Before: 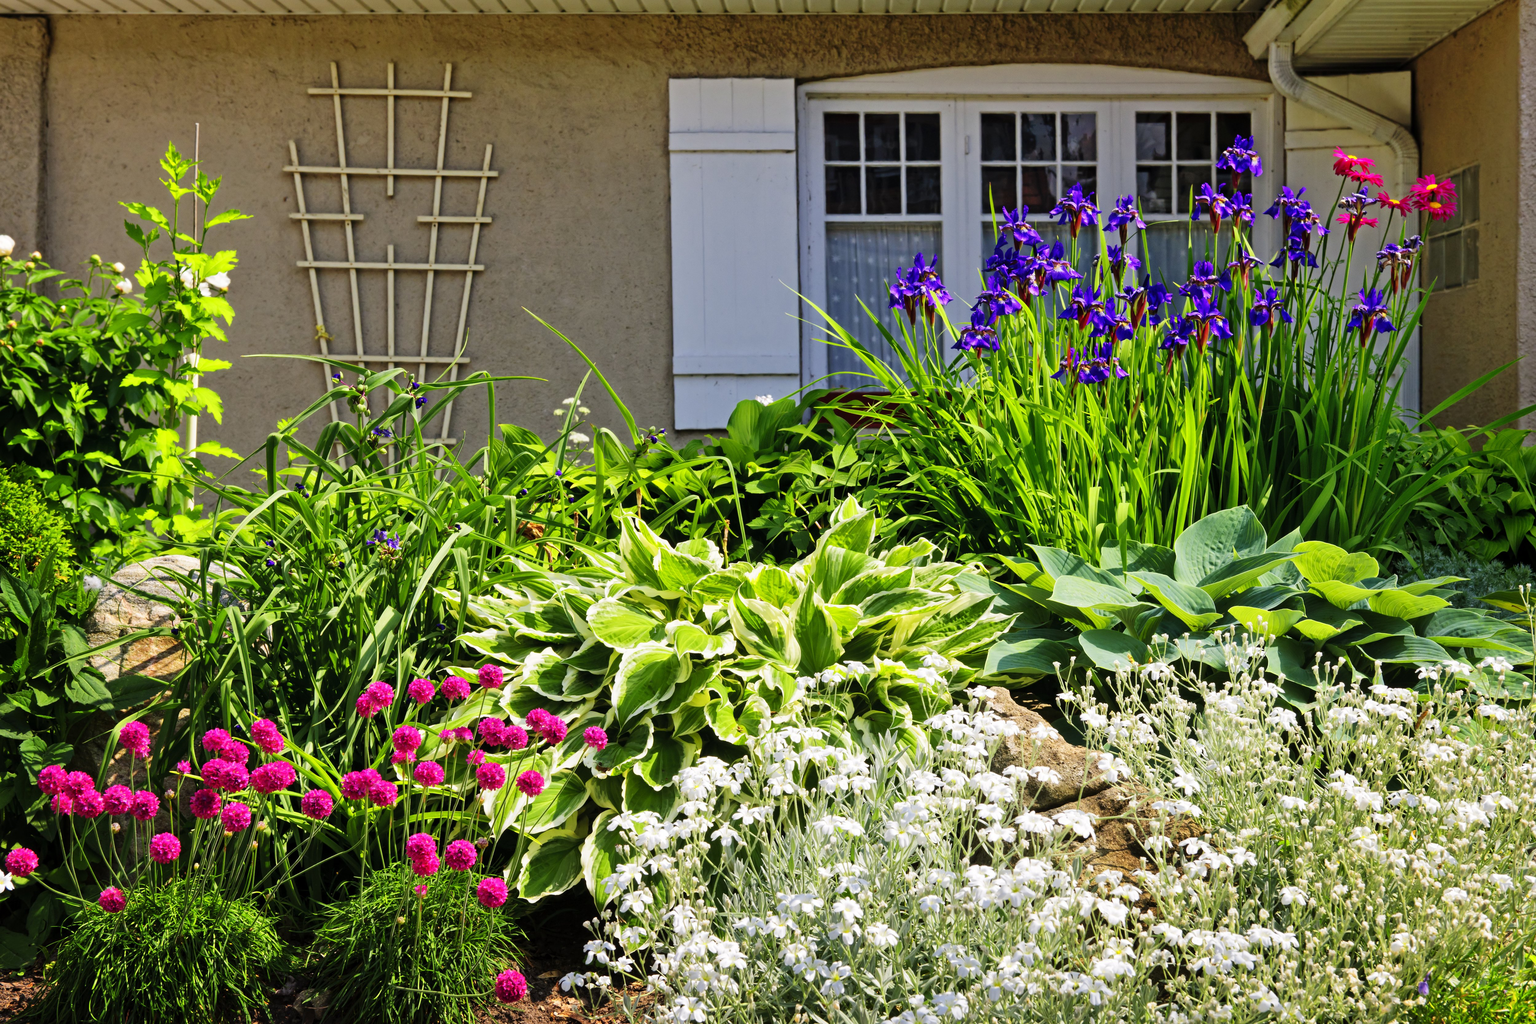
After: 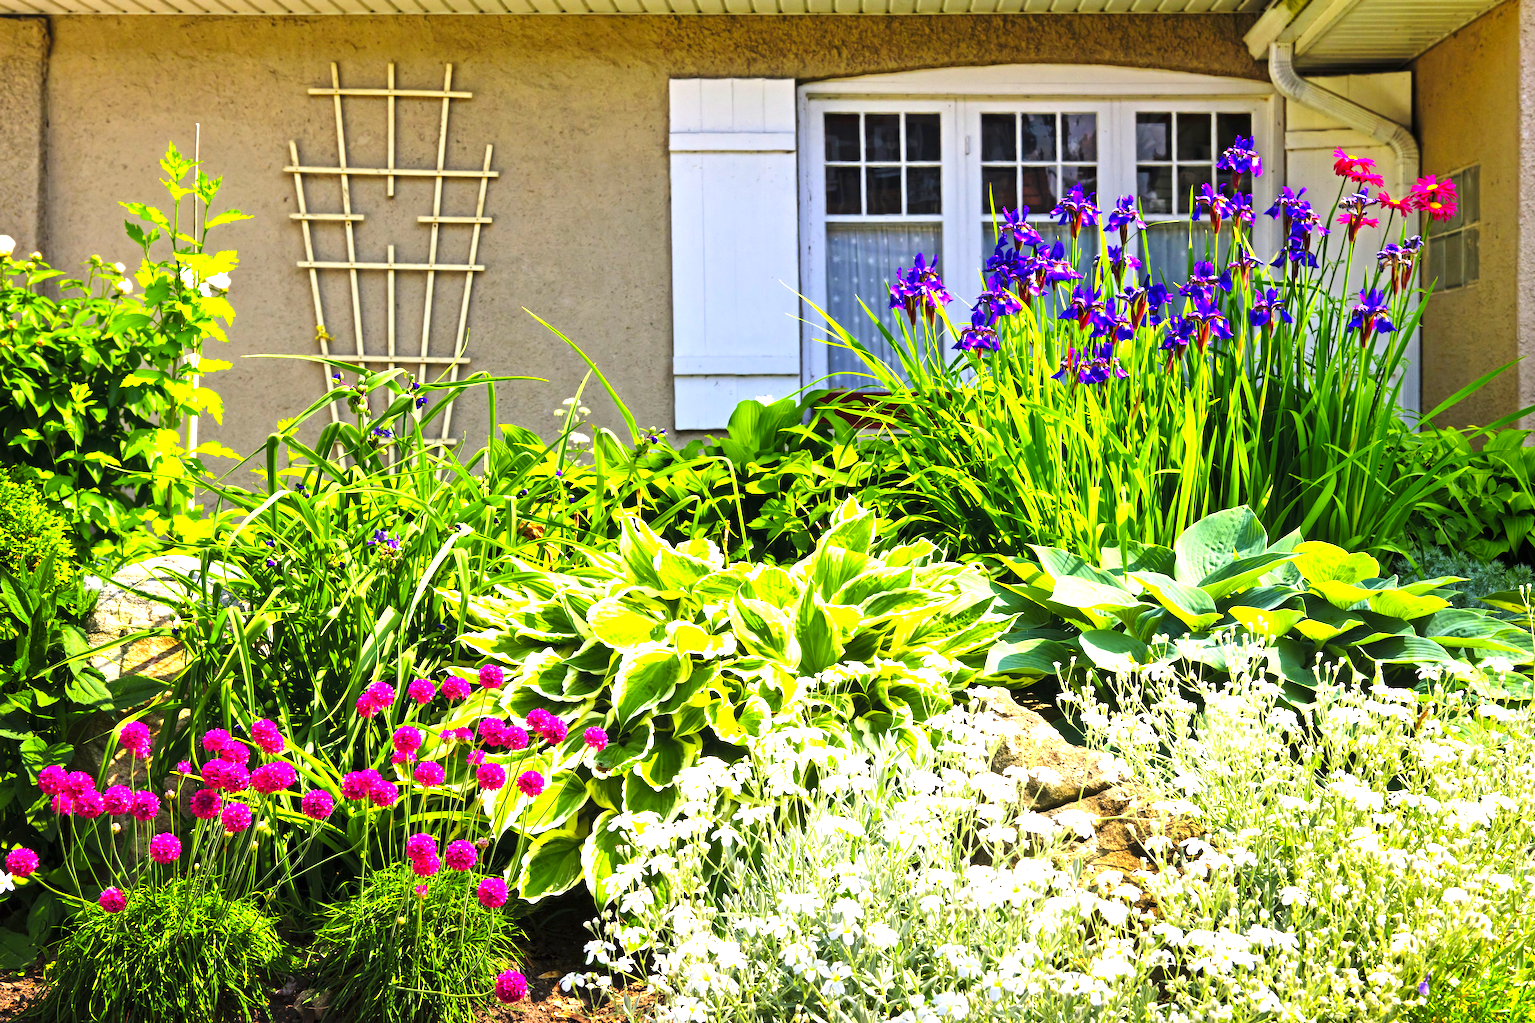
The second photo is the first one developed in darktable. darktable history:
color balance rgb: power › hue 62.4°, linear chroma grading › global chroma 14.952%, perceptual saturation grading › global saturation 0.854%, global vibrance 20.402%
exposure: black level correction 0, exposure 1.2 EV, compensate highlight preservation false
color correction: highlights b* -0.003, saturation 0.982
